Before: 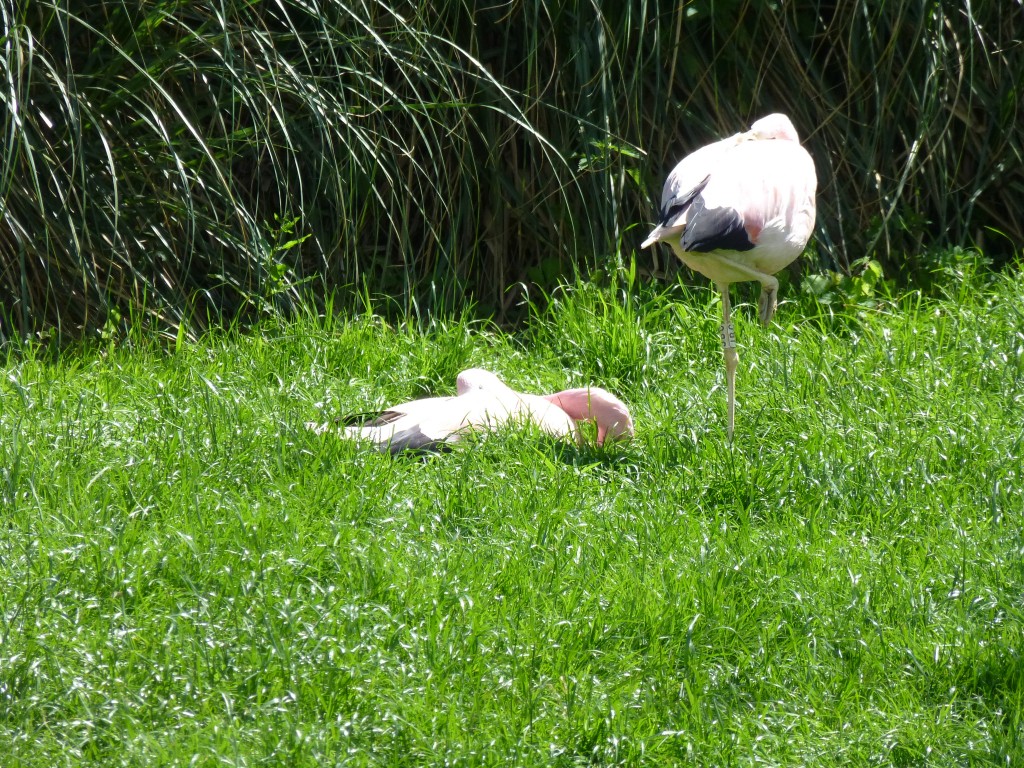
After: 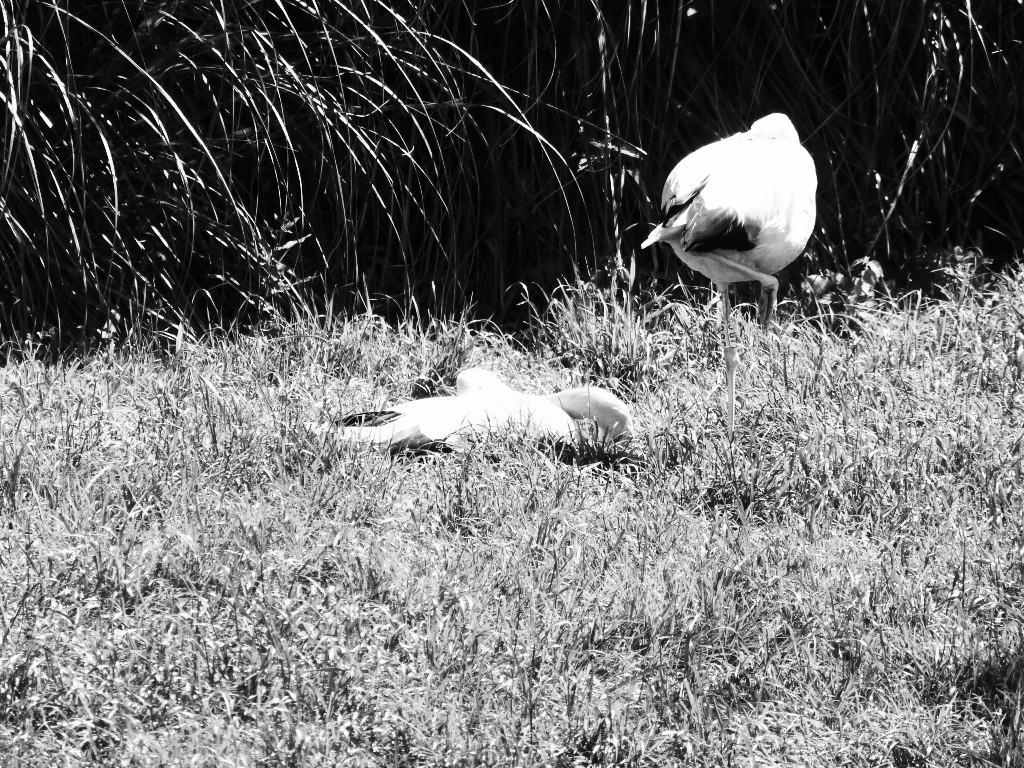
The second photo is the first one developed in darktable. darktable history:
color balance: lift [1.003, 0.993, 1.001, 1.007], gamma [1.018, 1.072, 0.959, 0.928], gain [0.974, 0.873, 1.031, 1.127]
contrast brightness saturation: contrast 0.5, saturation -0.1
monochrome: on, module defaults
